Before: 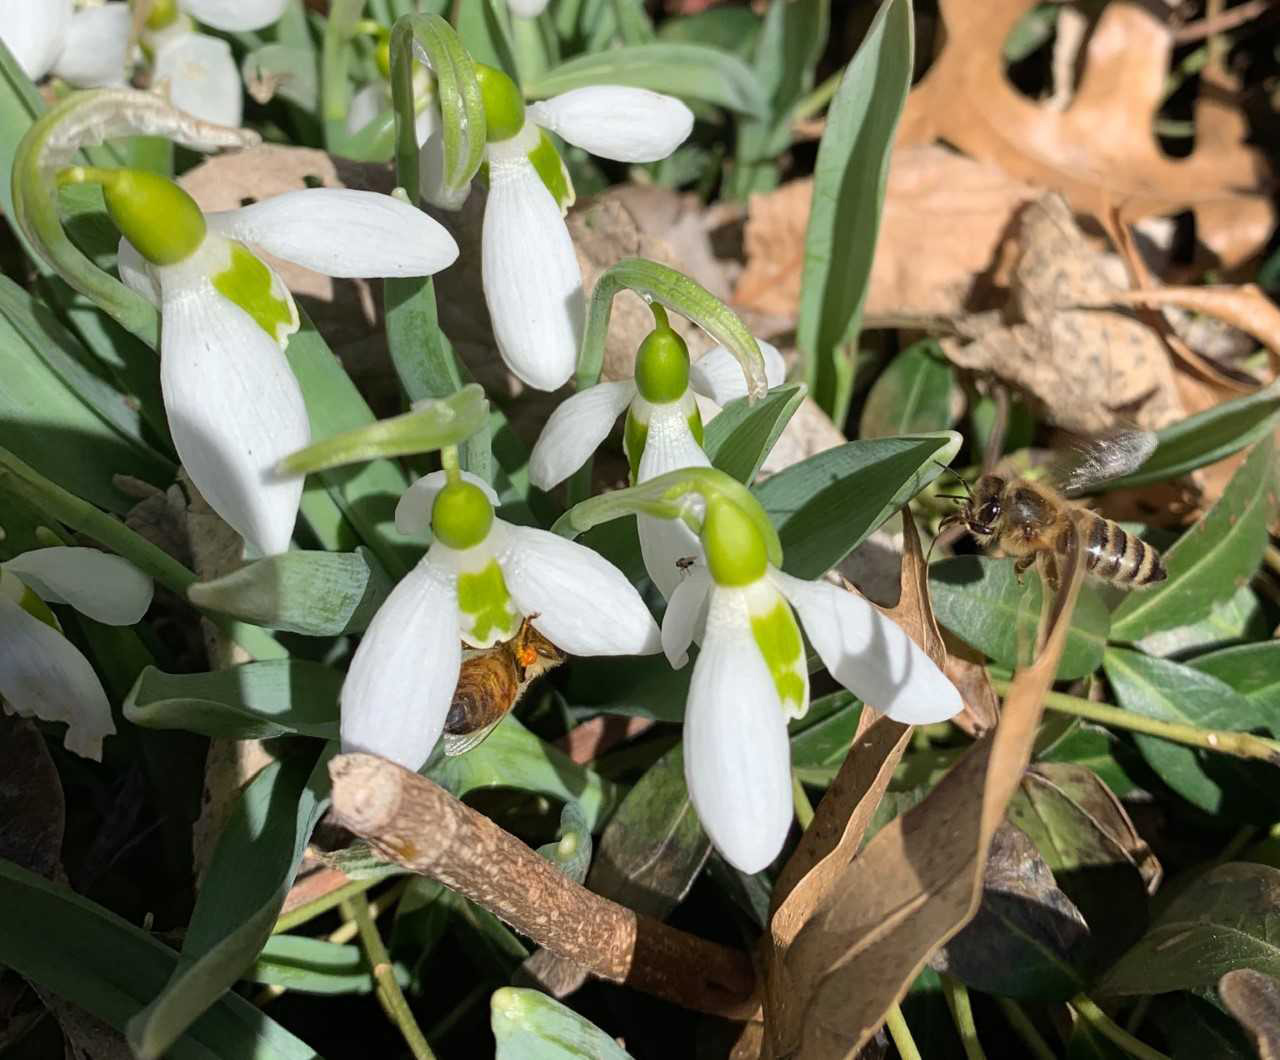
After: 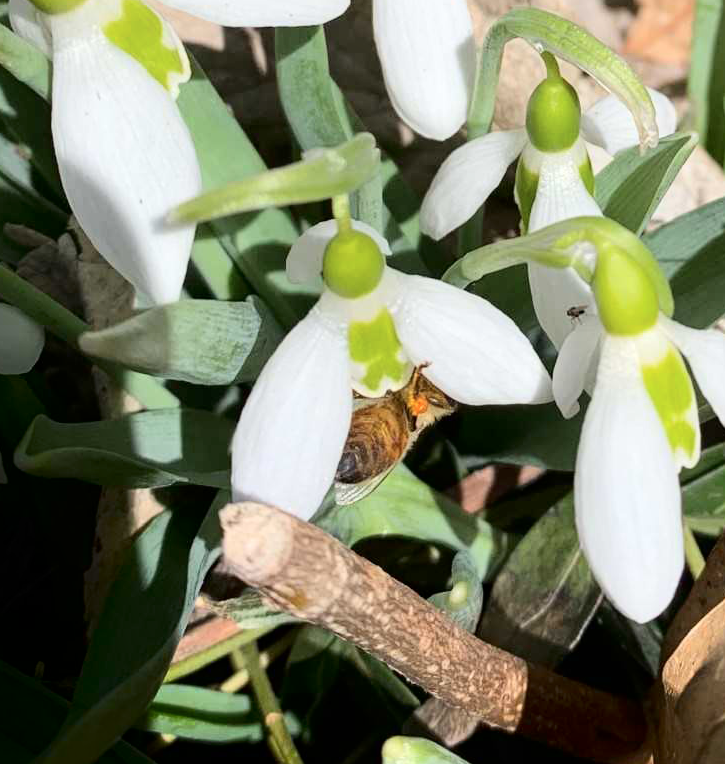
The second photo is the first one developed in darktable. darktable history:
tone equalizer: on, module defaults
shadows and highlights: shadows -68.75, highlights 33.28, soften with gaussian
crop: left 8.571%, top 23.679%, right 34.749%, bottom 4.191%
tone curve: curves: ch0 [(0, 0) (0.004, 0.001) (0.133, 0.112) (0.325, 0.362) (0.832, 0.893) (1, 1)], color space Lab, independent channels, preserve colors none
